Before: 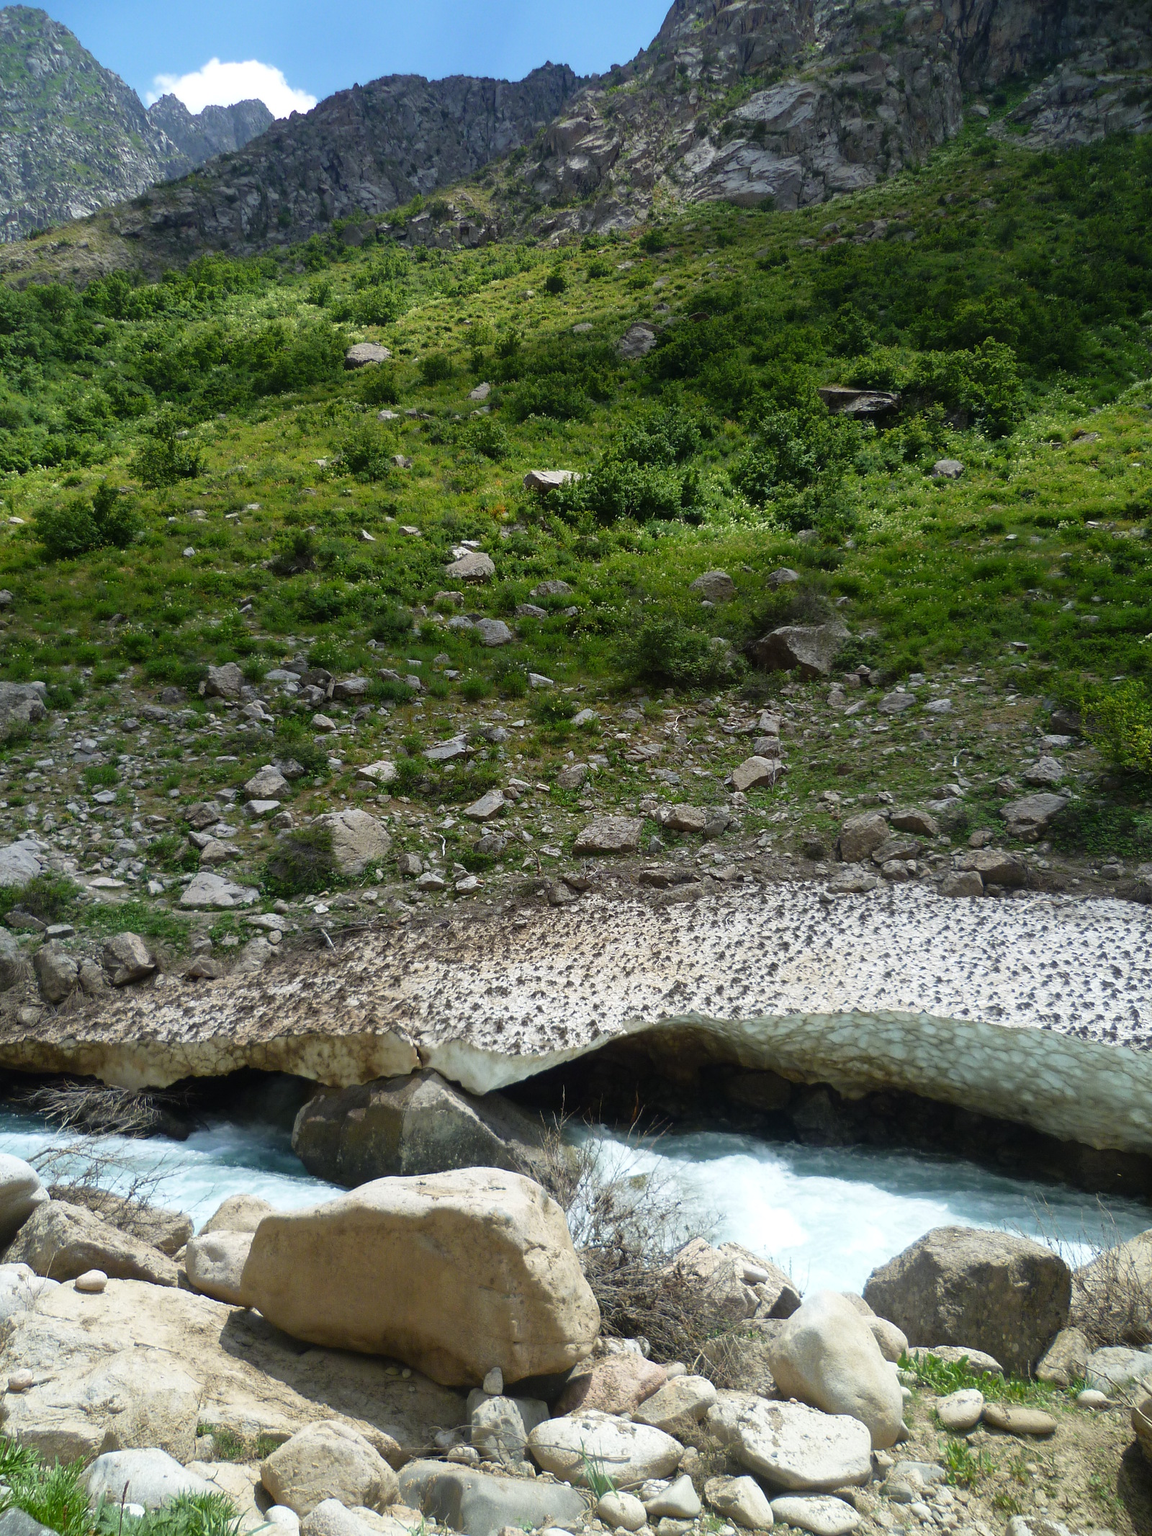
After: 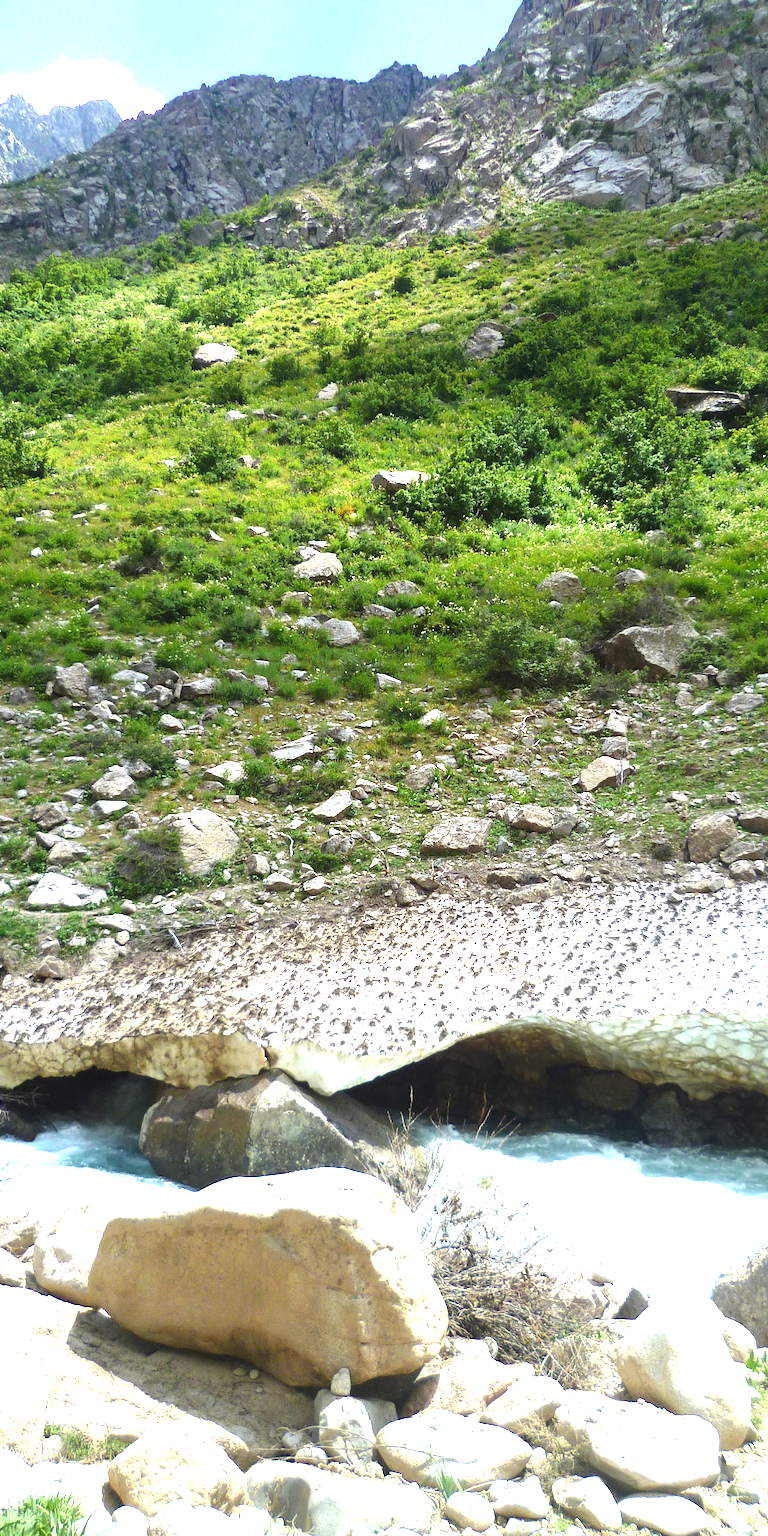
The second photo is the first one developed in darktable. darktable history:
exposure: black level correction 0, exposure 1.621 EV, compensate highlight preservation false
crop and rotate: left 13.347%, right 20.017%
